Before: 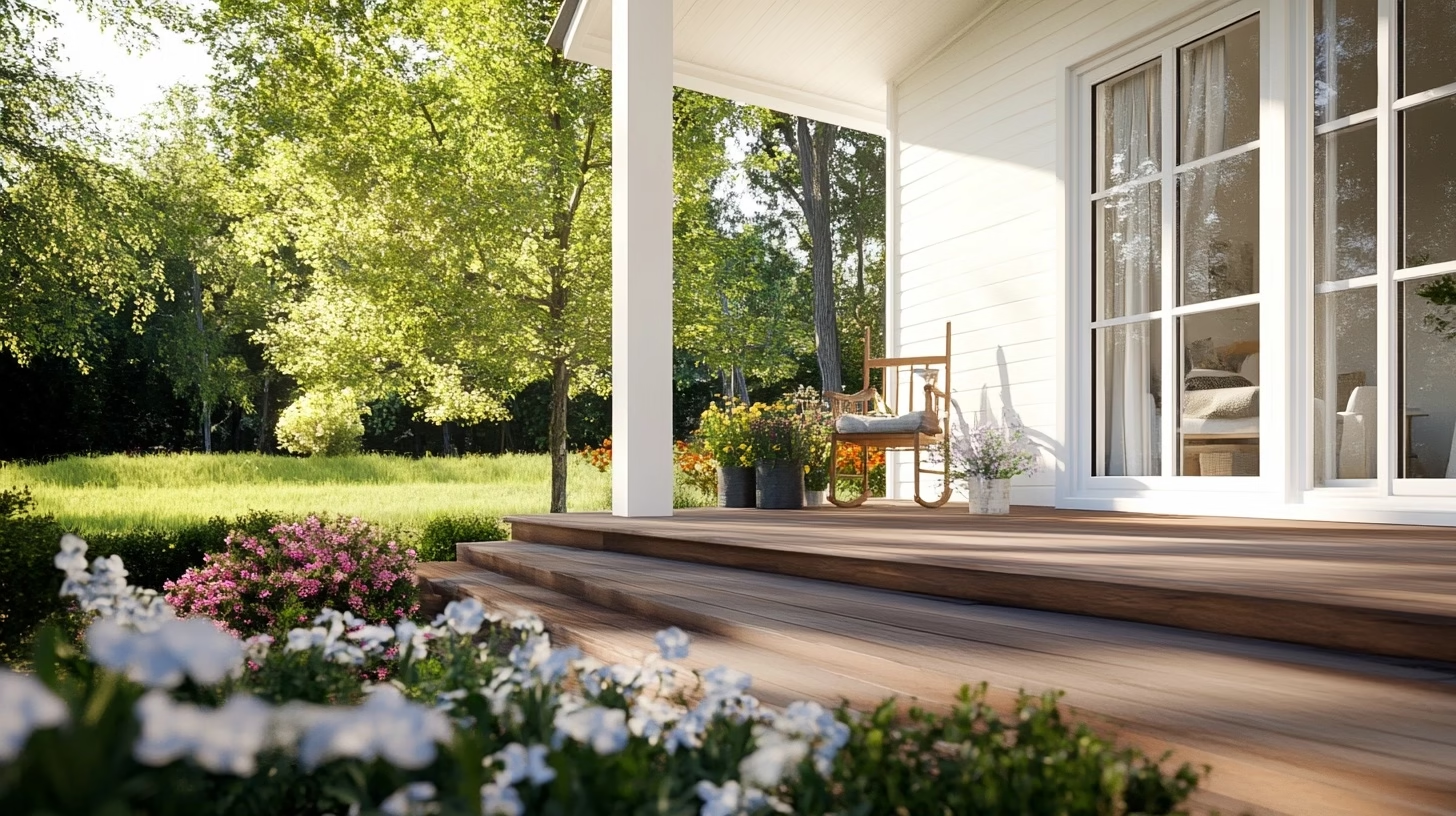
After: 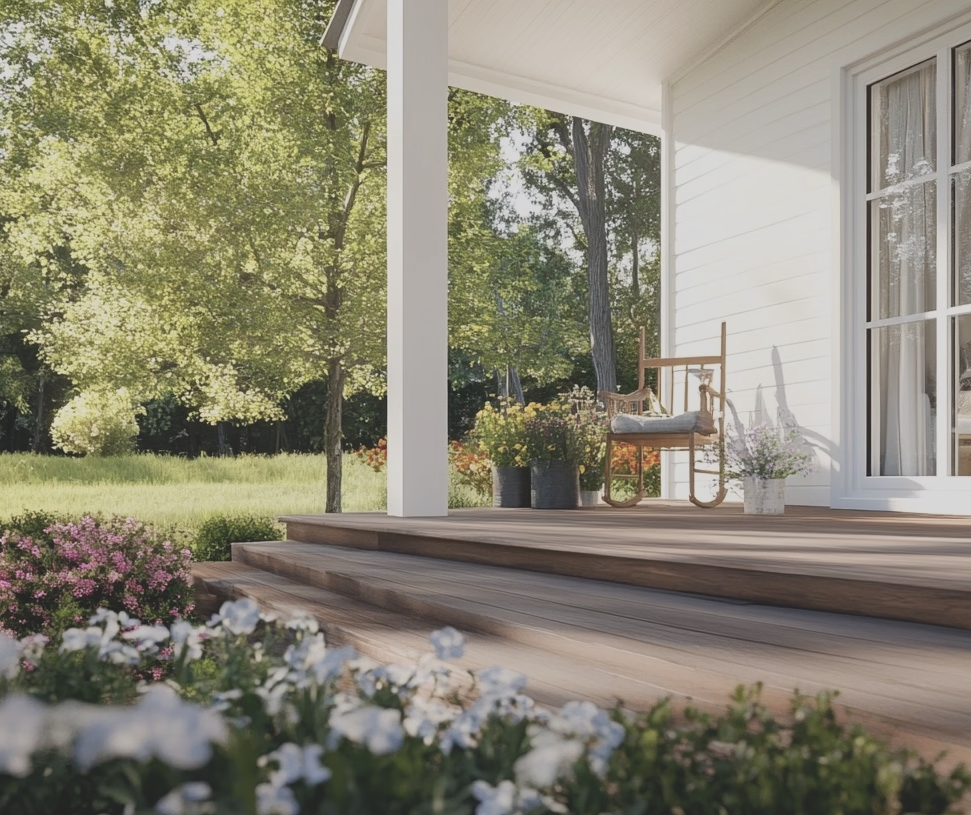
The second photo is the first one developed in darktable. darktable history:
crop and rotate: left 15.518%, right 17.78%
contrast brightness saturation: contrast -0.268, saturation -0.425
color calibration: output R [1.003, 0.027, -0.041, 0], output G [-0.018, 1.043, -0.038, 0], output B [0.071, -0.086, 1.017, 0], illuminant same as pipeline (D50), x 0.347, y 0.359, temperature 4989.9 K
